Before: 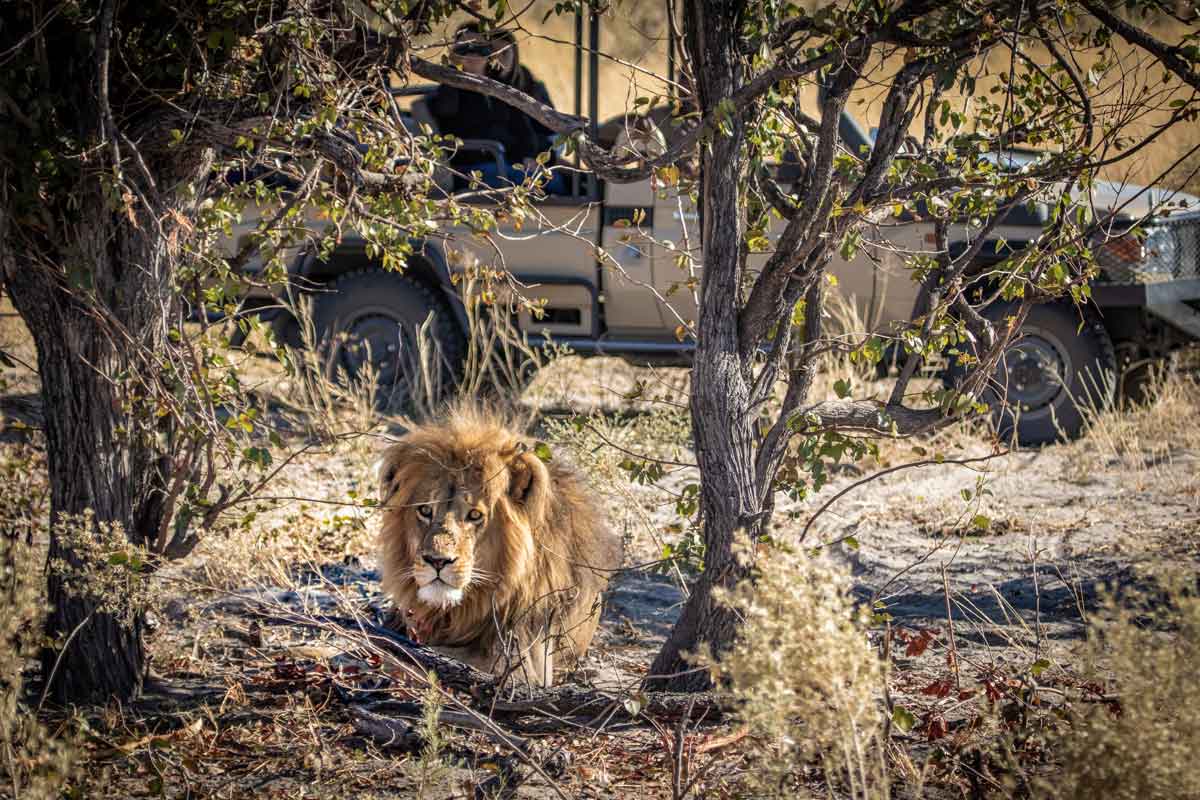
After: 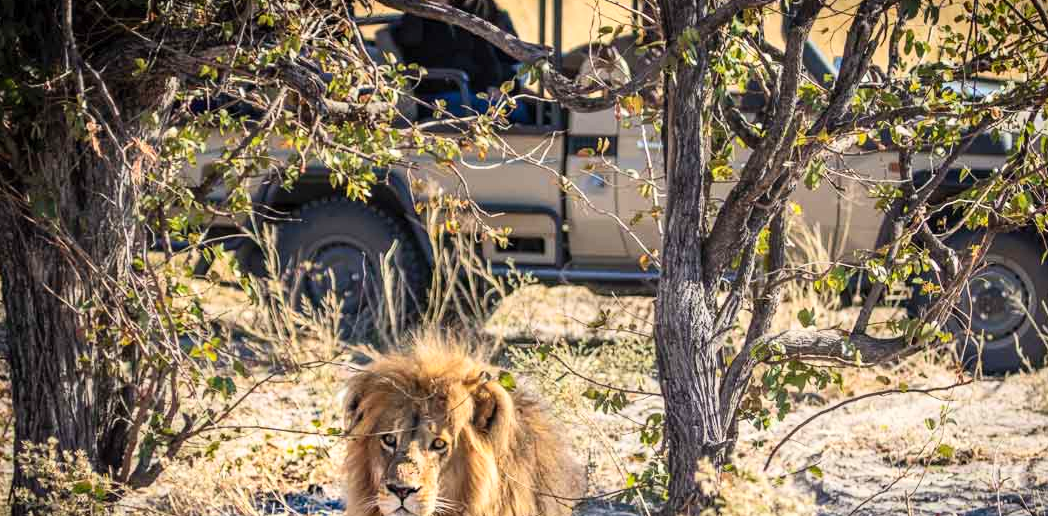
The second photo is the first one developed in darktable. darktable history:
contrast brightness saturation: contrast 0.2, brightness 0.16, saturation 0.22
crop: left 3.015%, top 8.969%, right 9.647%, bottom 26.457%
